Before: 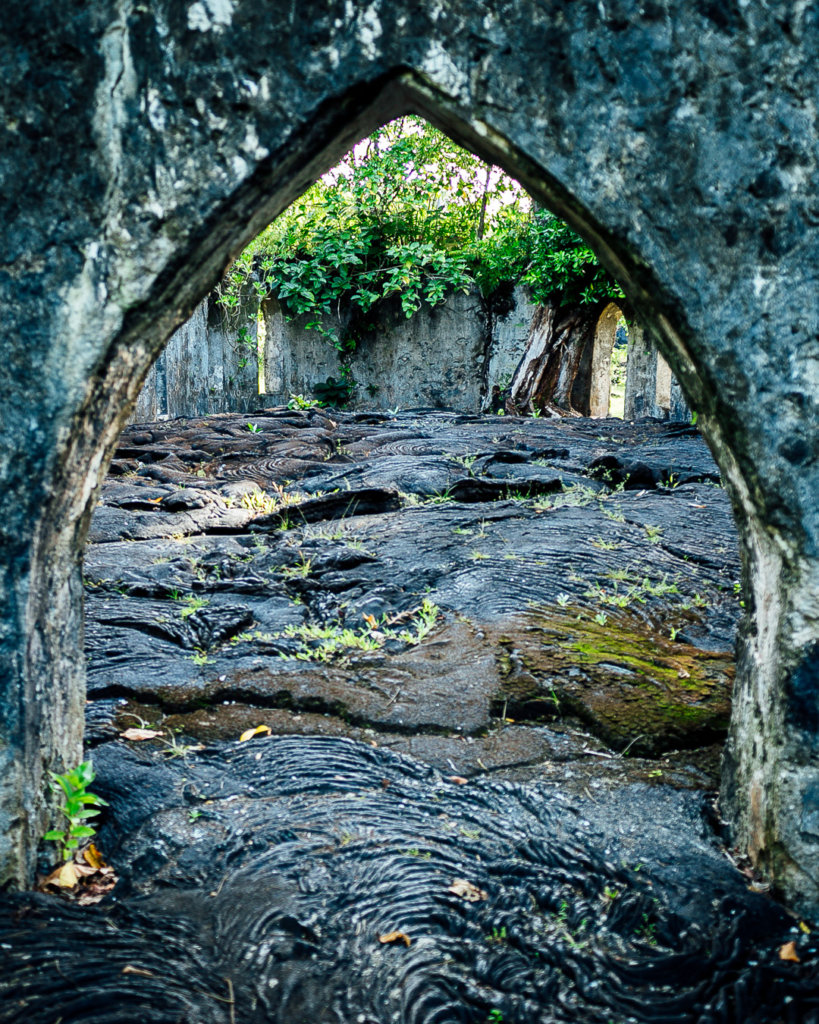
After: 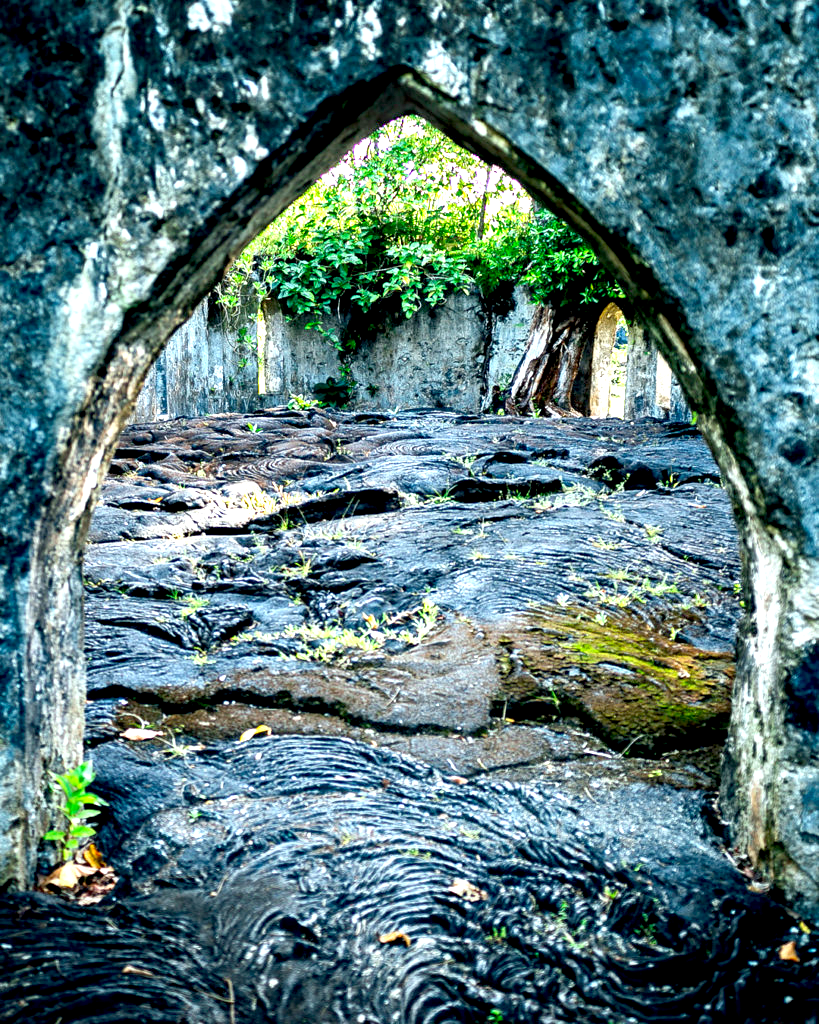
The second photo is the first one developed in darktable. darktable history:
exposure: black level correction 0.008, exposure 0.969 EV, compensate exposure bias true, compensate highlight preservation false
